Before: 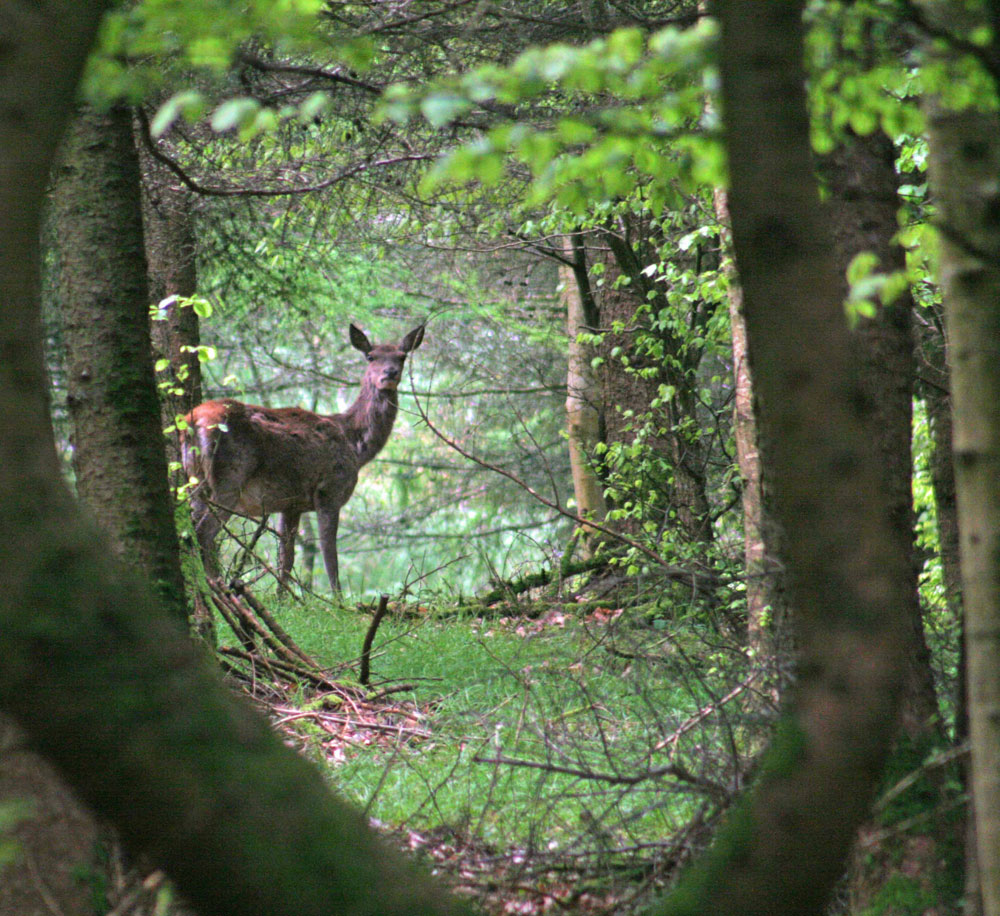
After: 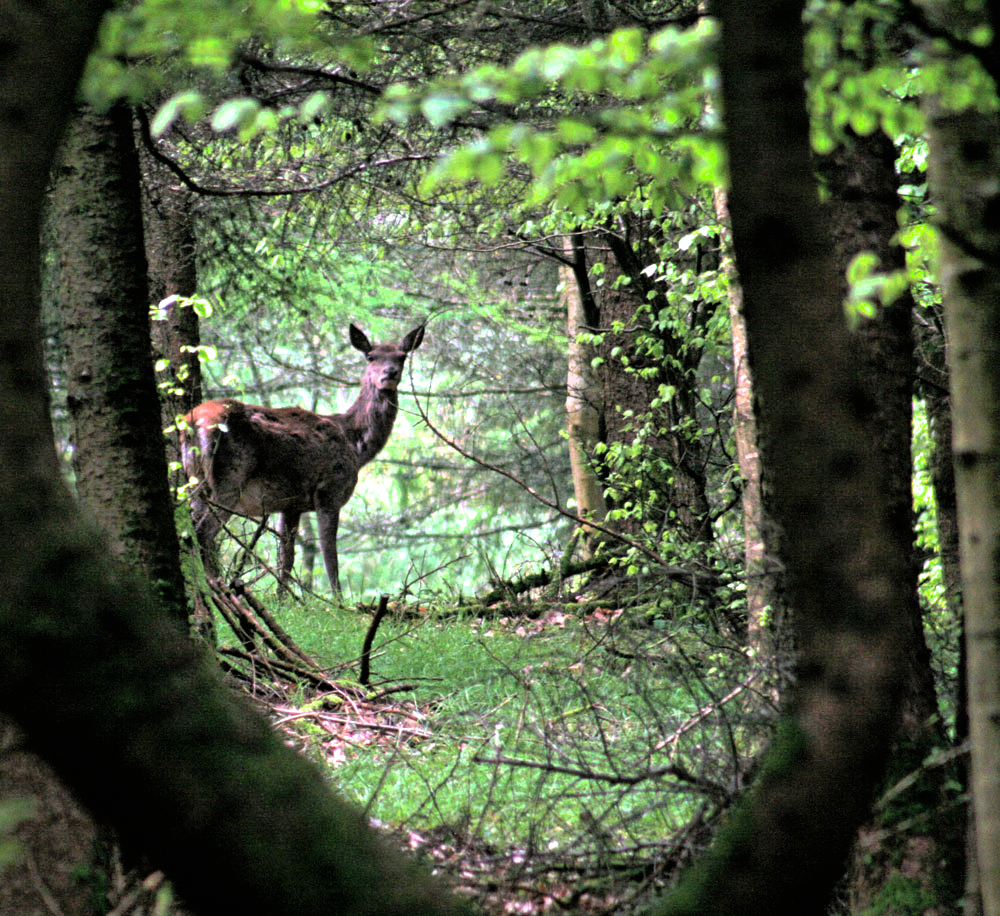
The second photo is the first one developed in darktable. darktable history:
shadows and highlights: on, module defaults
filmic rgb: black relative exposure -8.2 EV, white relative exposure 2.2 EV, threshold 3 EV, hardness 7.11, latitude 85.74%, contrast 1.696, highlights saturation mix -4%, shadows ↔ highlights balance -2.69%, color science v5 (2021), contrast in shadows safe, contrast in highlights safe, enable highlight reconstruction true
